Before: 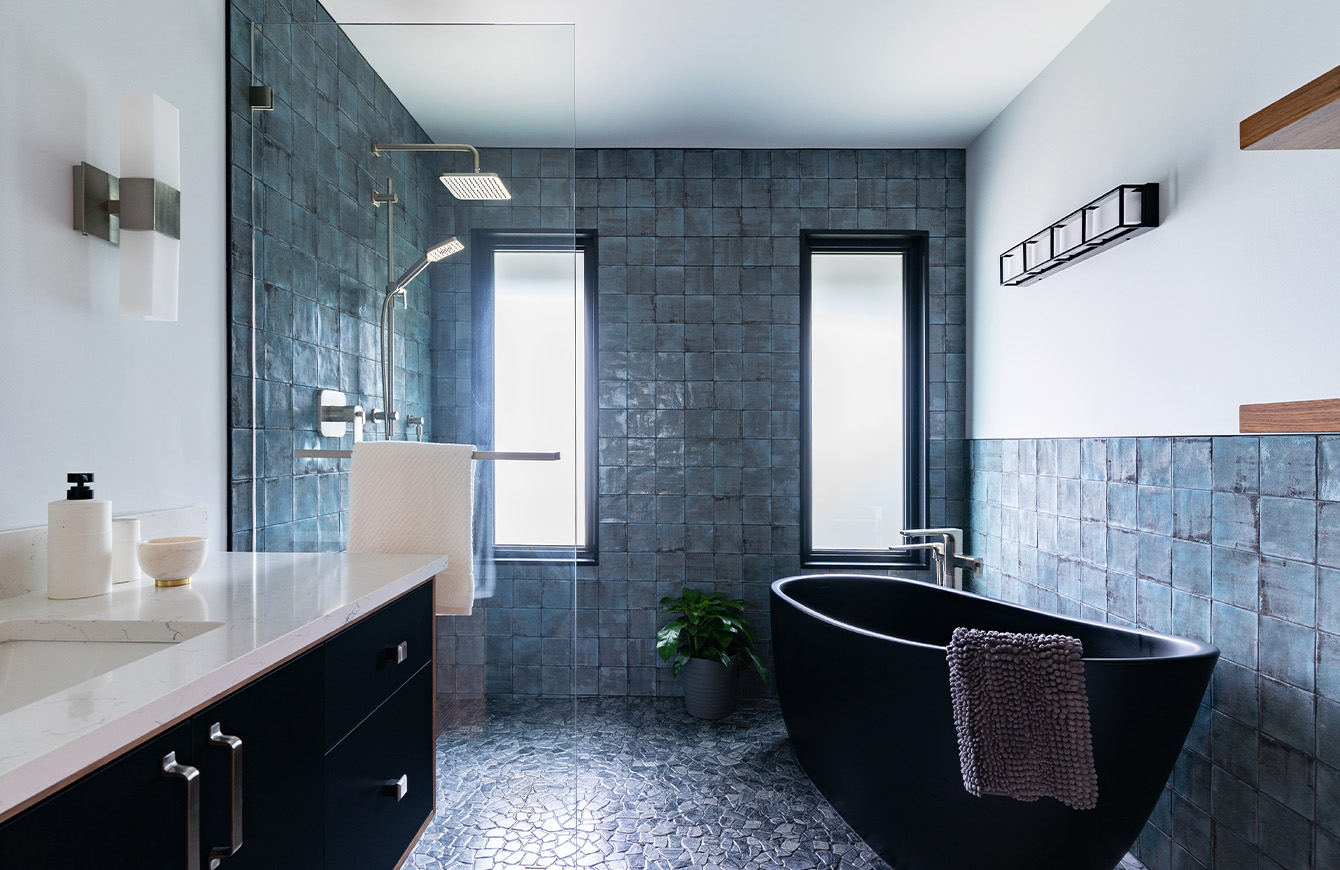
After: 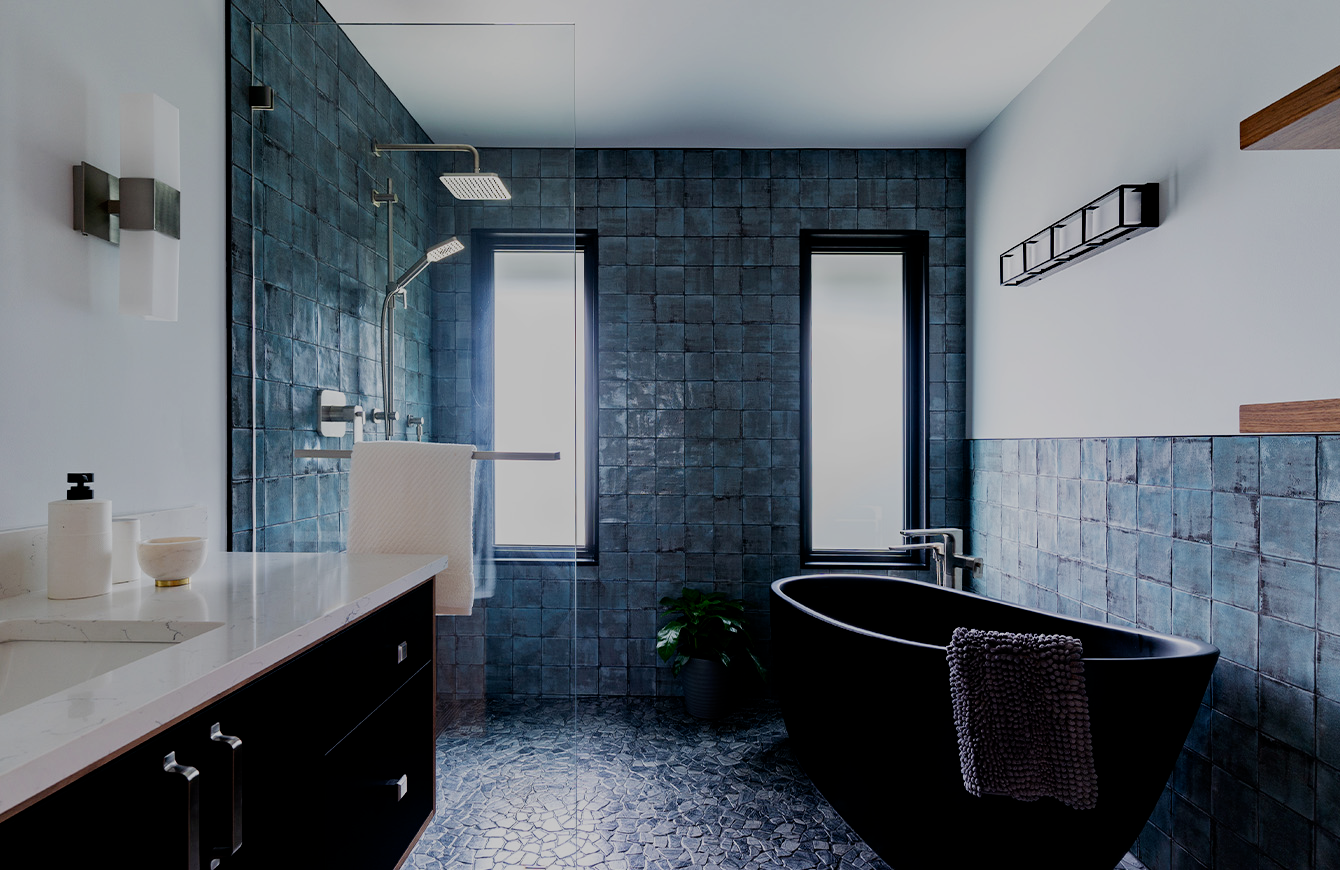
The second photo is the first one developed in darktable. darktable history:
filmic rgb: middle gray luminance 29%, black relative exposure -10.3 EV, white relative exposure 5.5 EV, threshold 6 EV, target black luminance 0%, hardness 3.95, latitude 2.04%, contrast 1.132, highlights saturation mix 5%, shadows ↔ highlights balance 15.11%, add noise in highlights 0, preserve chrominance no, color science v3 (2019), use custom middle-gray values true, iterations of high-quality reconstruction 0, contrast in highlights soft, enable highlight reconstruction true
